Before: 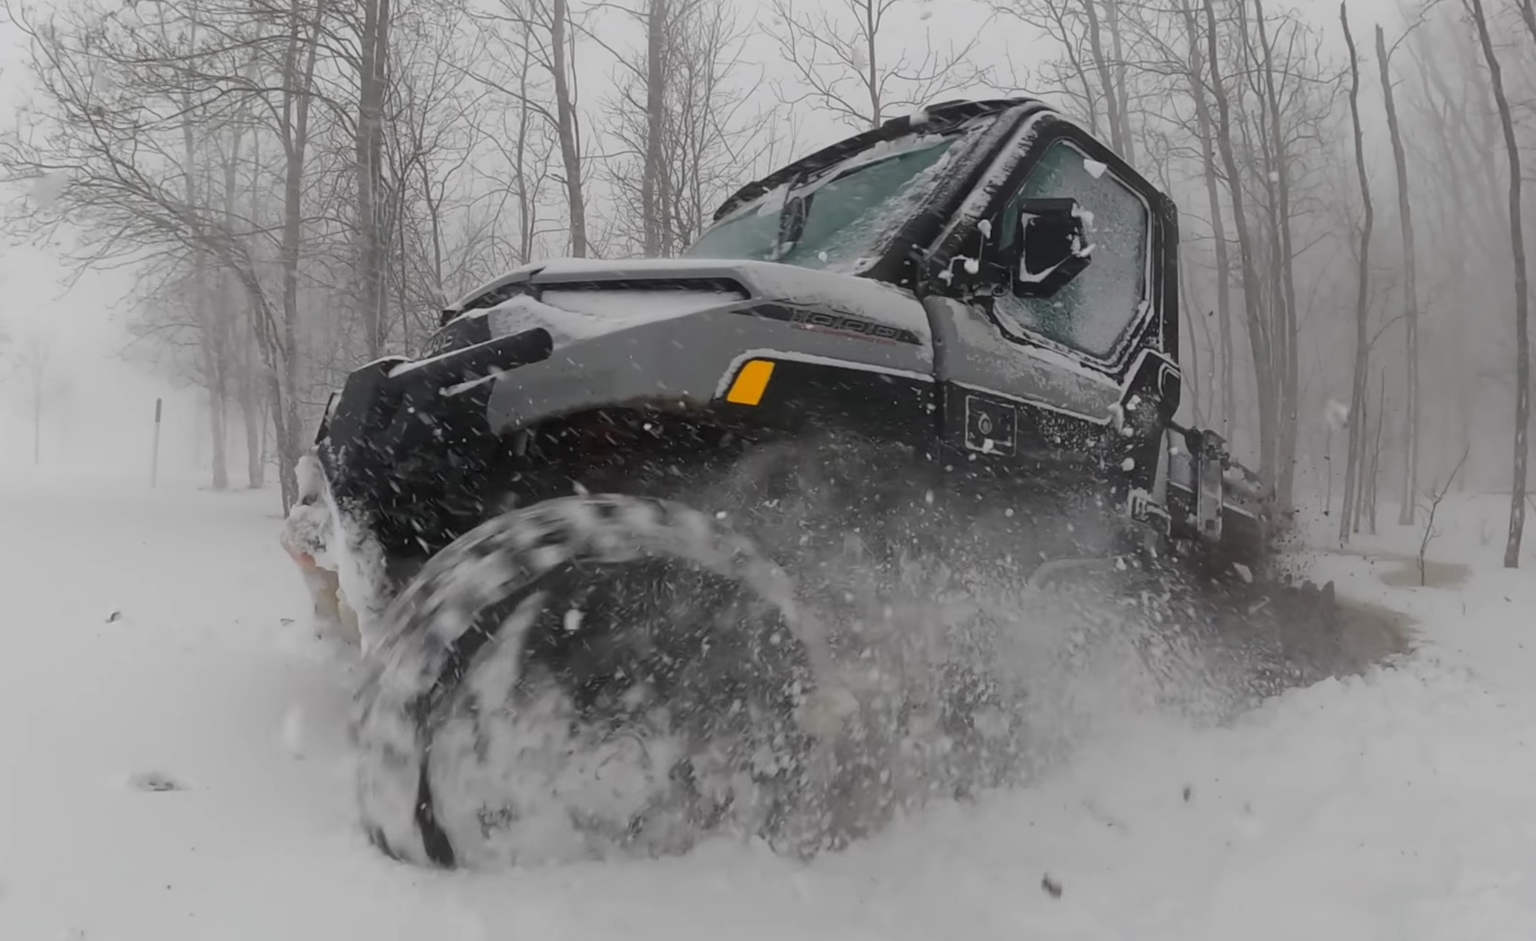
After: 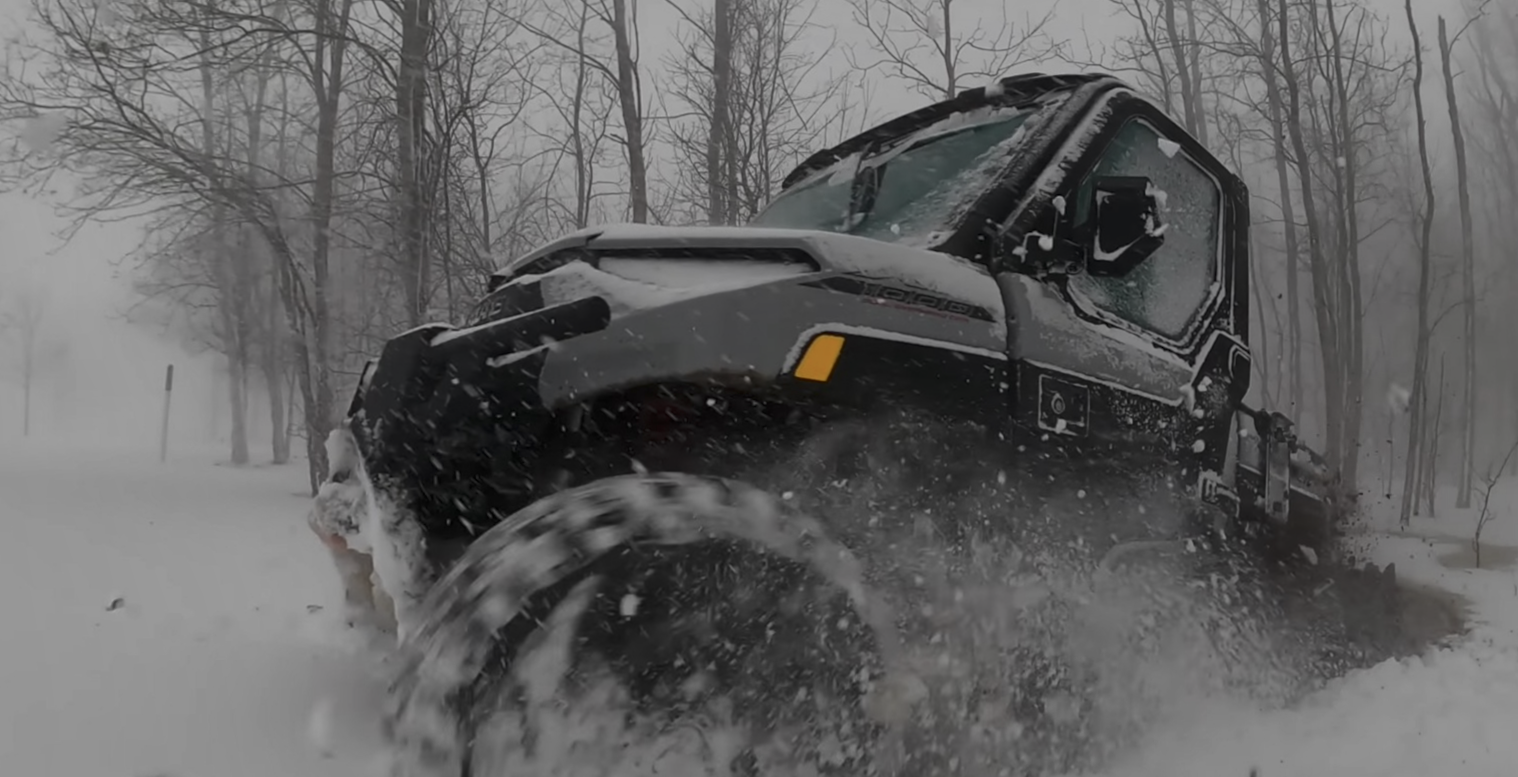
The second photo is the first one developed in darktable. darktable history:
tone equalizer: on, module defaults
crop and rotate: angle 0.2°, left 0.275%, right 3.127%, bottom 14.18%
fill light: on, module defaults
contrast brightness saturation: brightness -0.25, saturation 0.2
color correction: saturation 0.57
rotate and perspective: rotation 0.679°, lens shift (horizontal) 0.136, crop left 0.009, crop right 0.991, crop top 0.078, crop bottom 0.95
shadows and highlights: shadows 40, highlights -60
